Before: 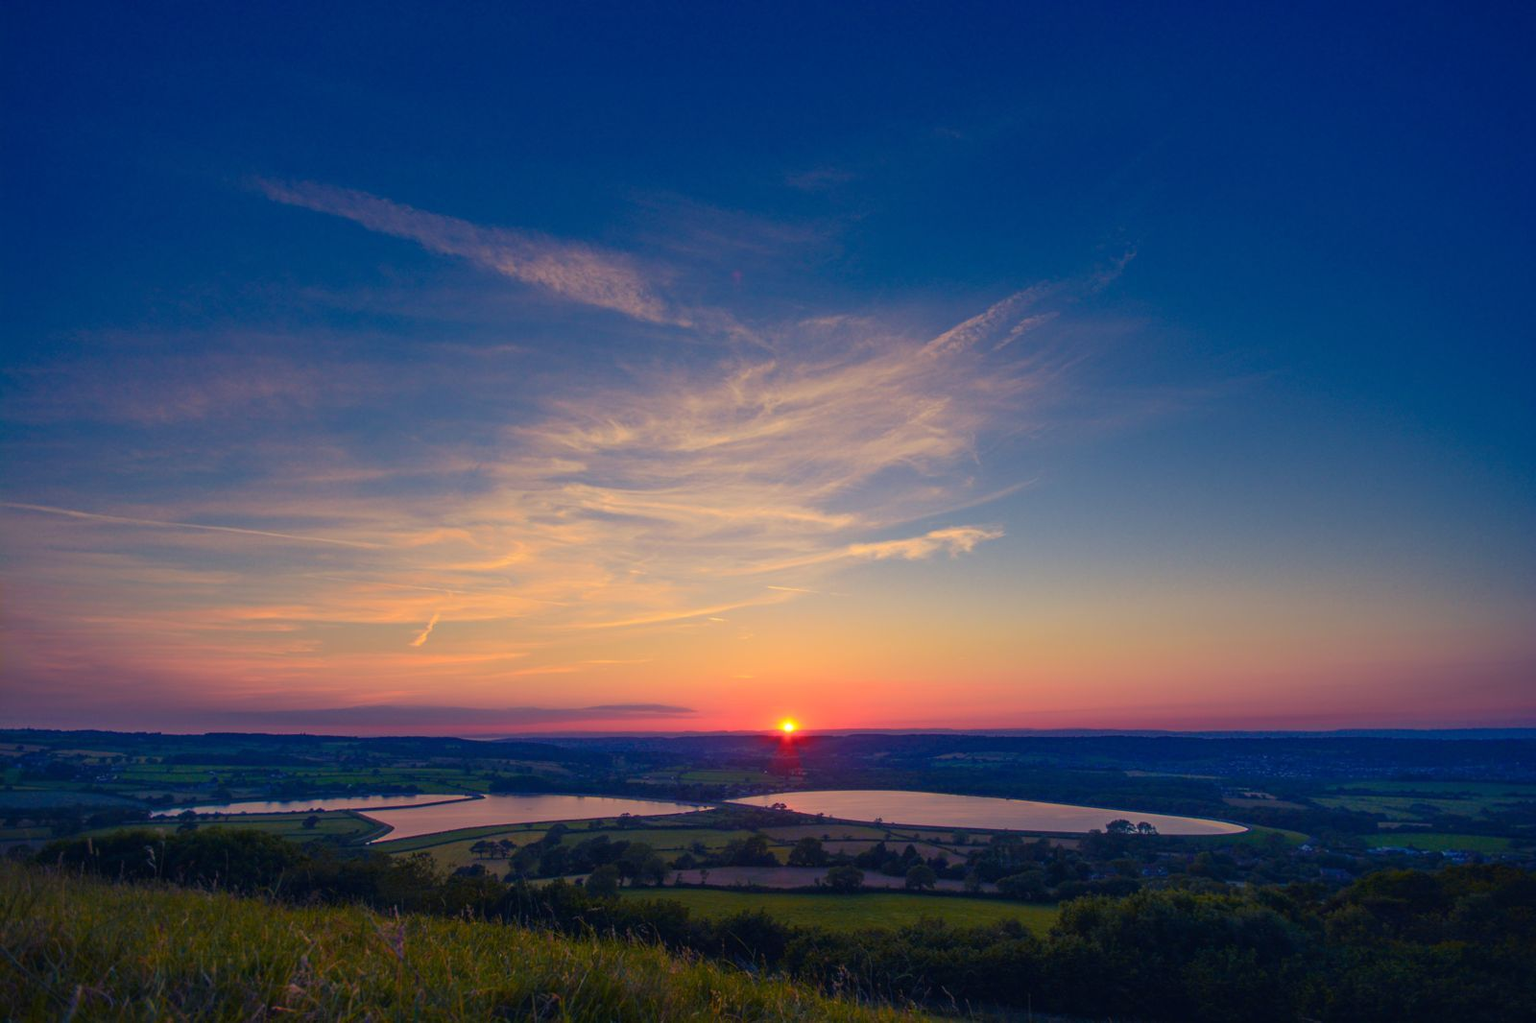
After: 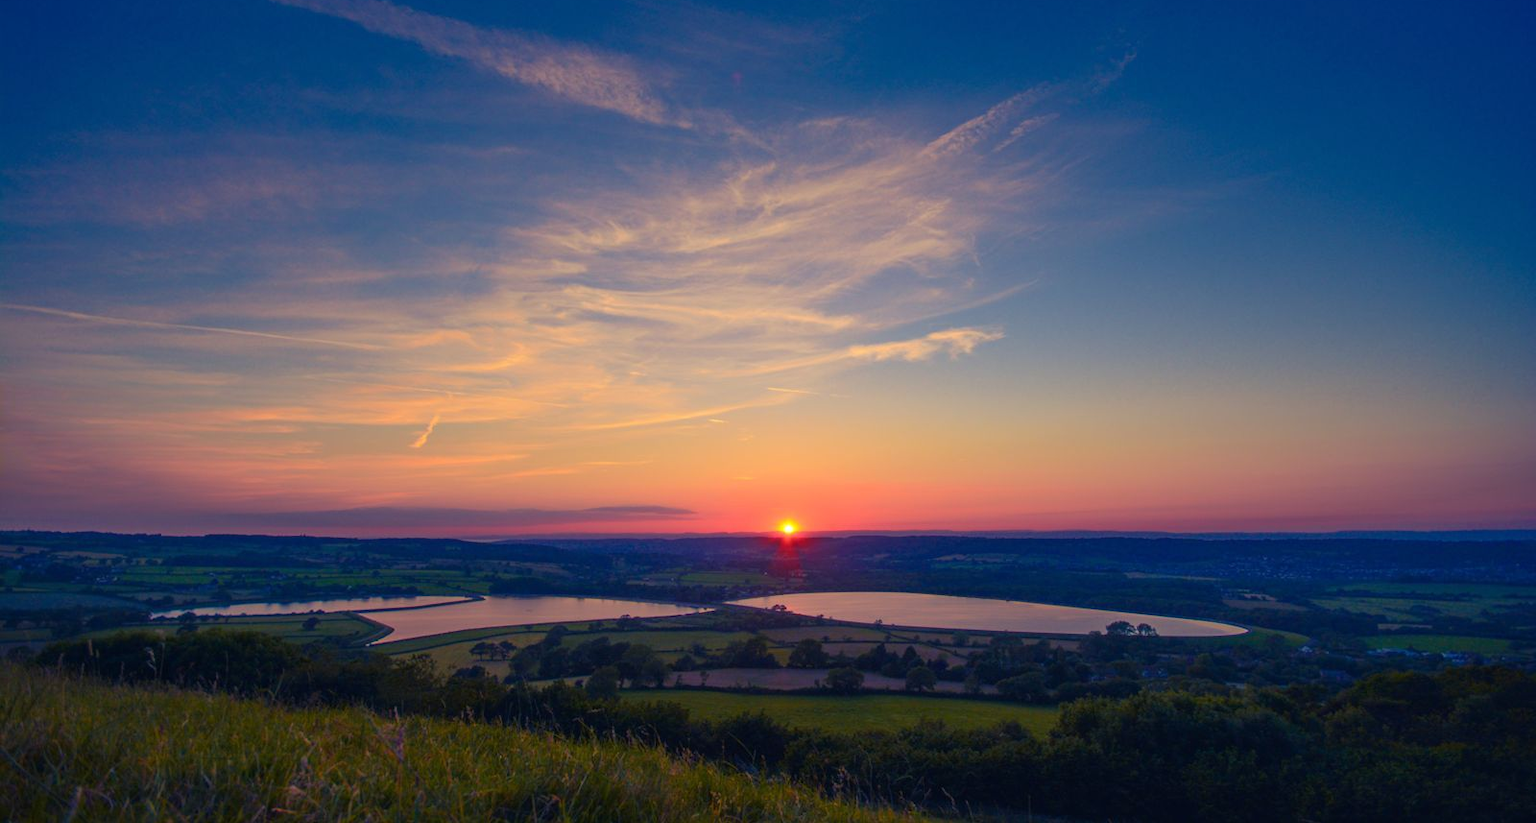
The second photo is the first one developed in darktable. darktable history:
crop and rotate: top 19.44%
